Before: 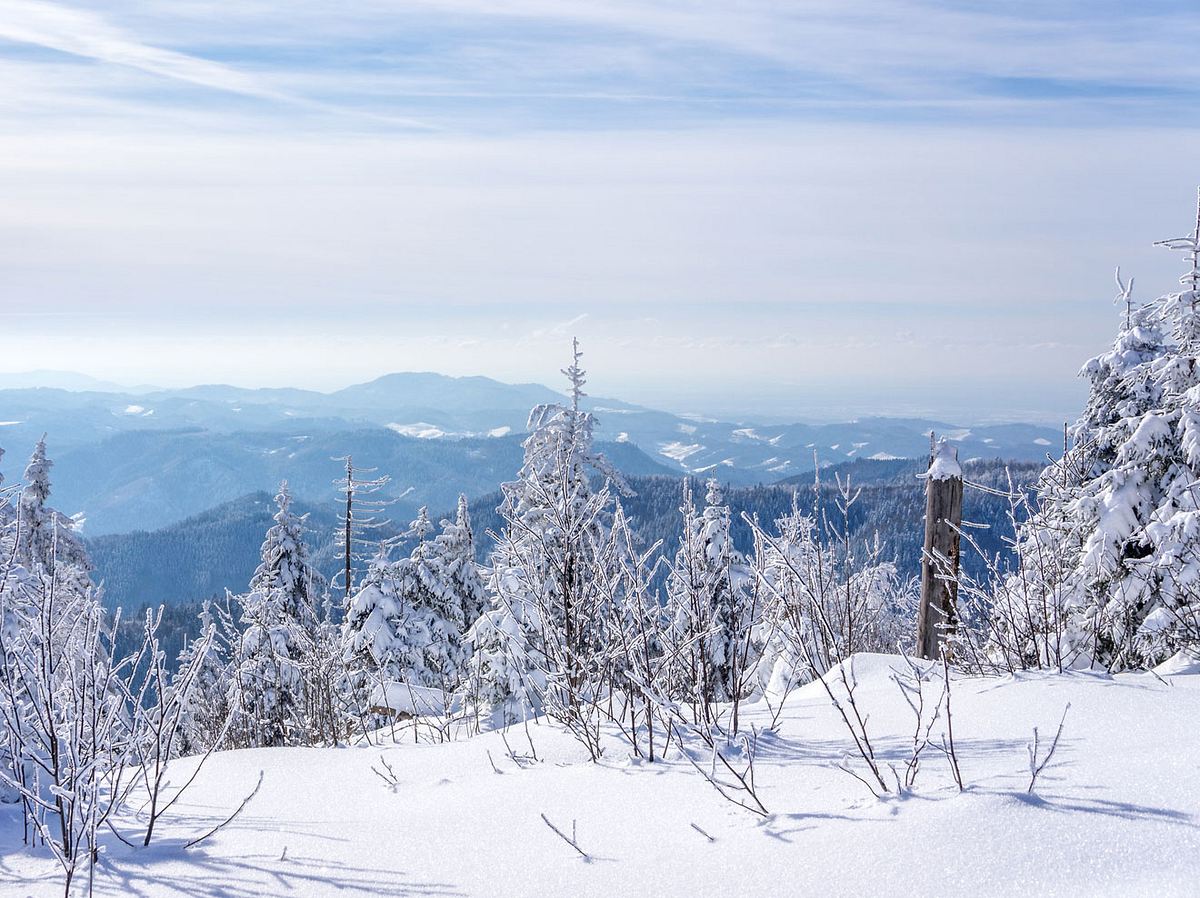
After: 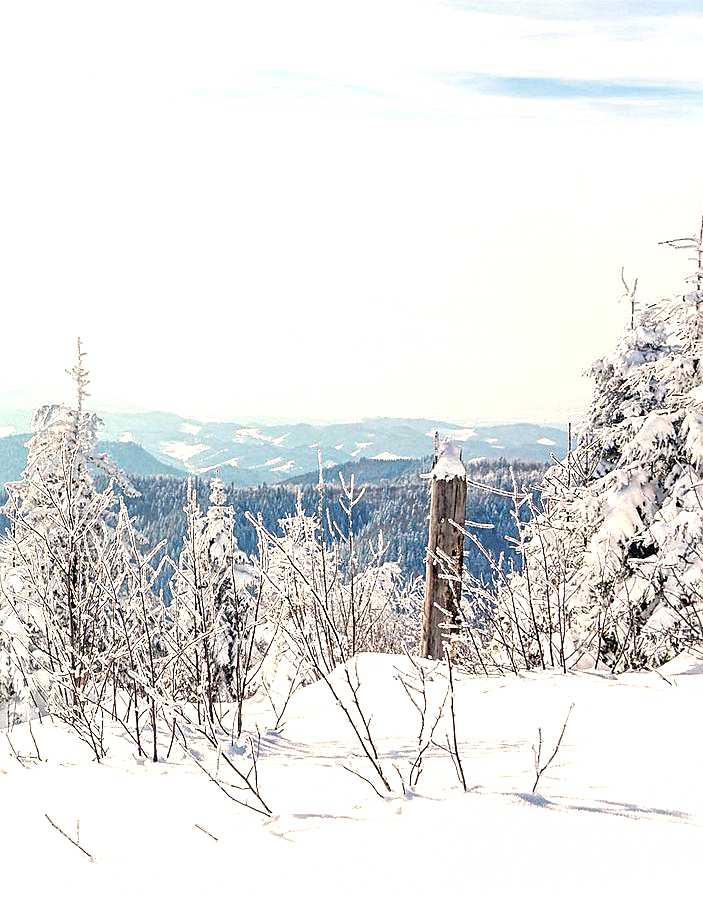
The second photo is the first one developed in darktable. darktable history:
sharpen: on, module defaults
crop: left 41.402%
exposure: exposure 1 EV, compensate highlight preservation false
white balance: red 1.123, blue 0.83
